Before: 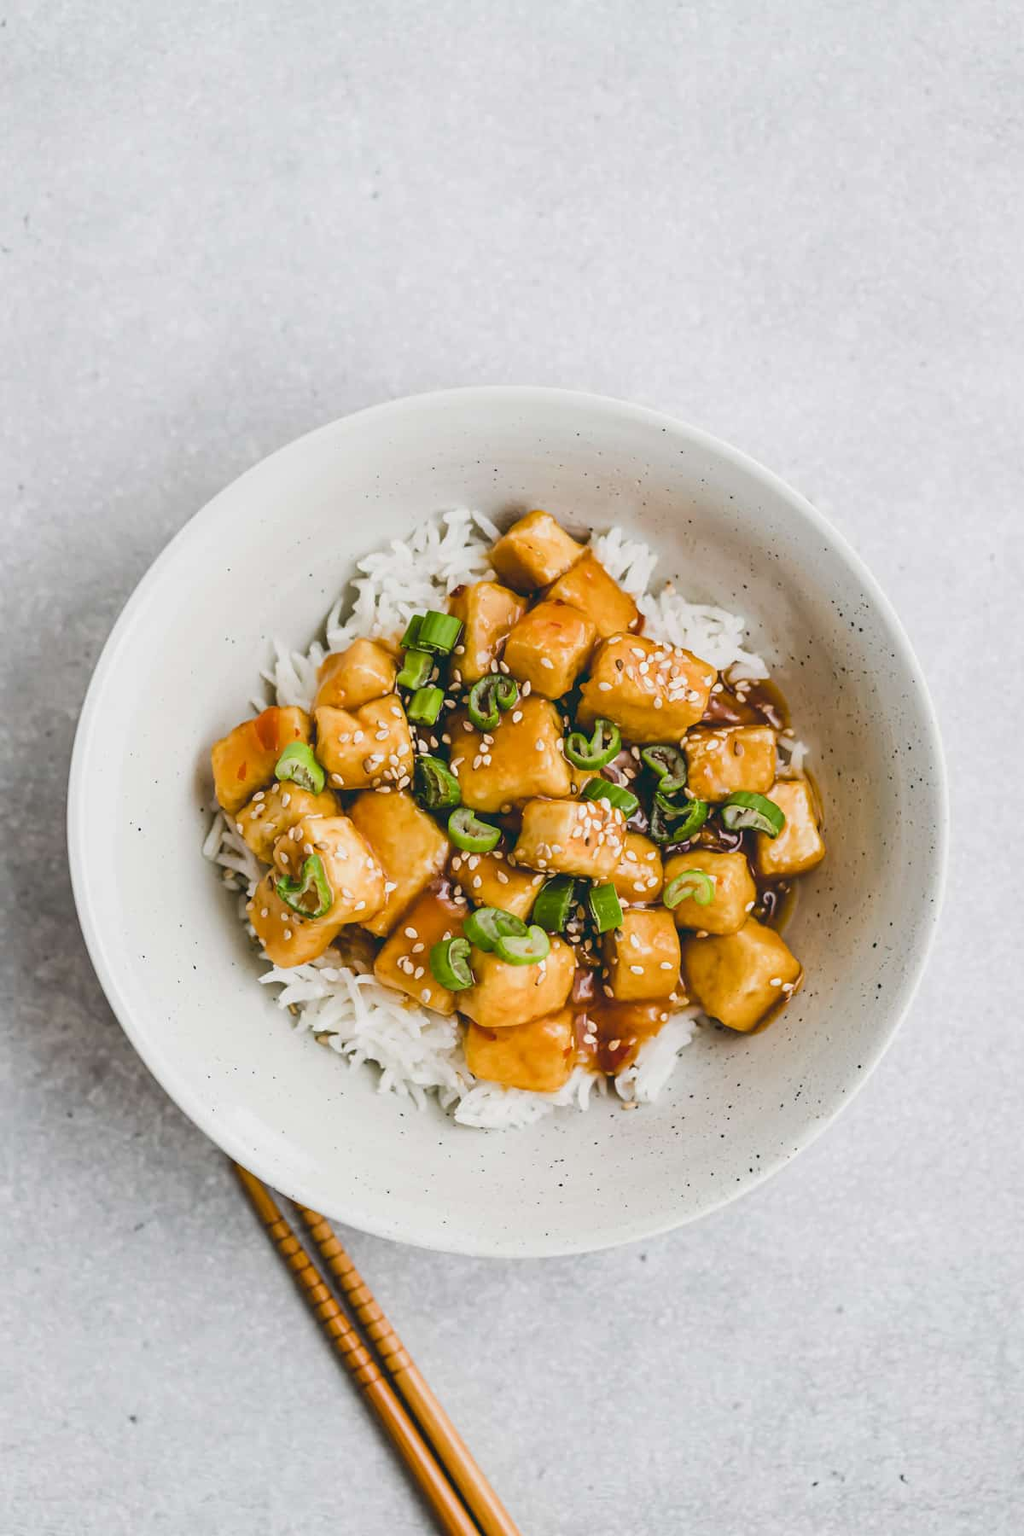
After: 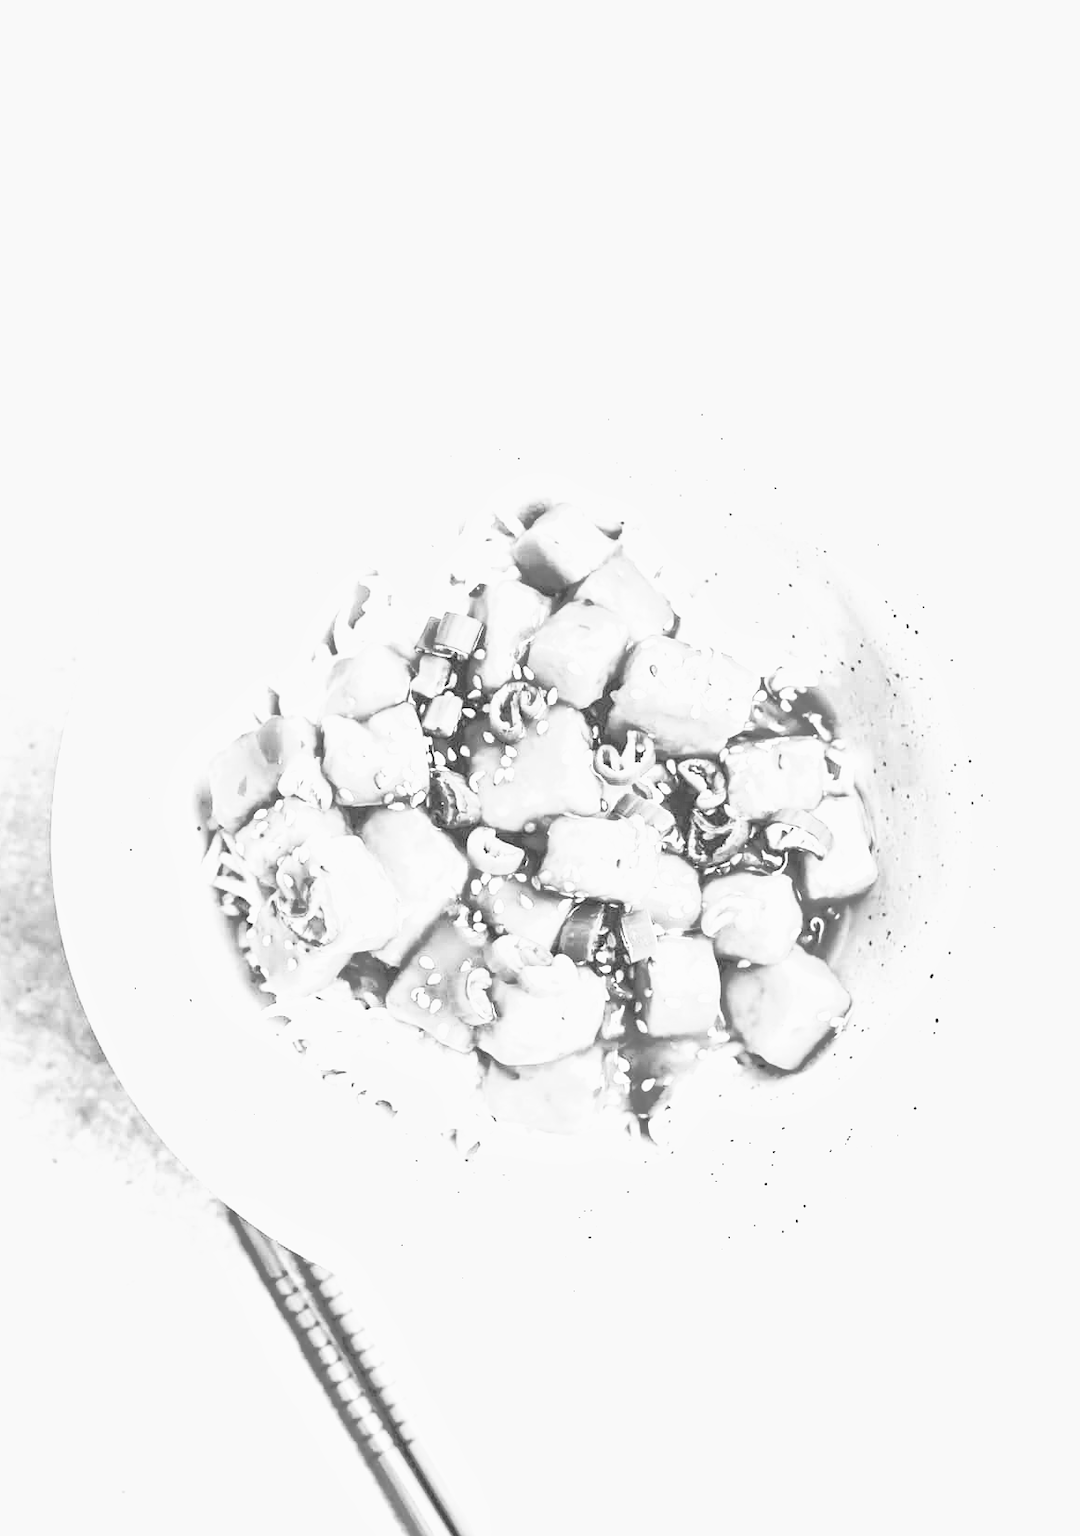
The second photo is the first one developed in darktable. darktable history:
crop: left 1.964%, top 3.251%, right 1.122%, bottom 4.933%
base curve: curves: ch0 [(0, 0.003) (0.001, 0.002) (0.006, 0.004) (0.02, 0.022) (0.048, 0.086) (0.094, 0.234) (0.162, 0.431) (0.258, 0.629) (0.385, 0.8) (0.548, 0.918) (0.751, 0.988) (1, 1)], preserve colors none
shadows and highlights: on, module defaults
exposure: black level correction 0, exposure 1.741 EV, compensate exposure bias true, compensate highlight preservation false
monochrome: a 32, b 64, size 2.3
